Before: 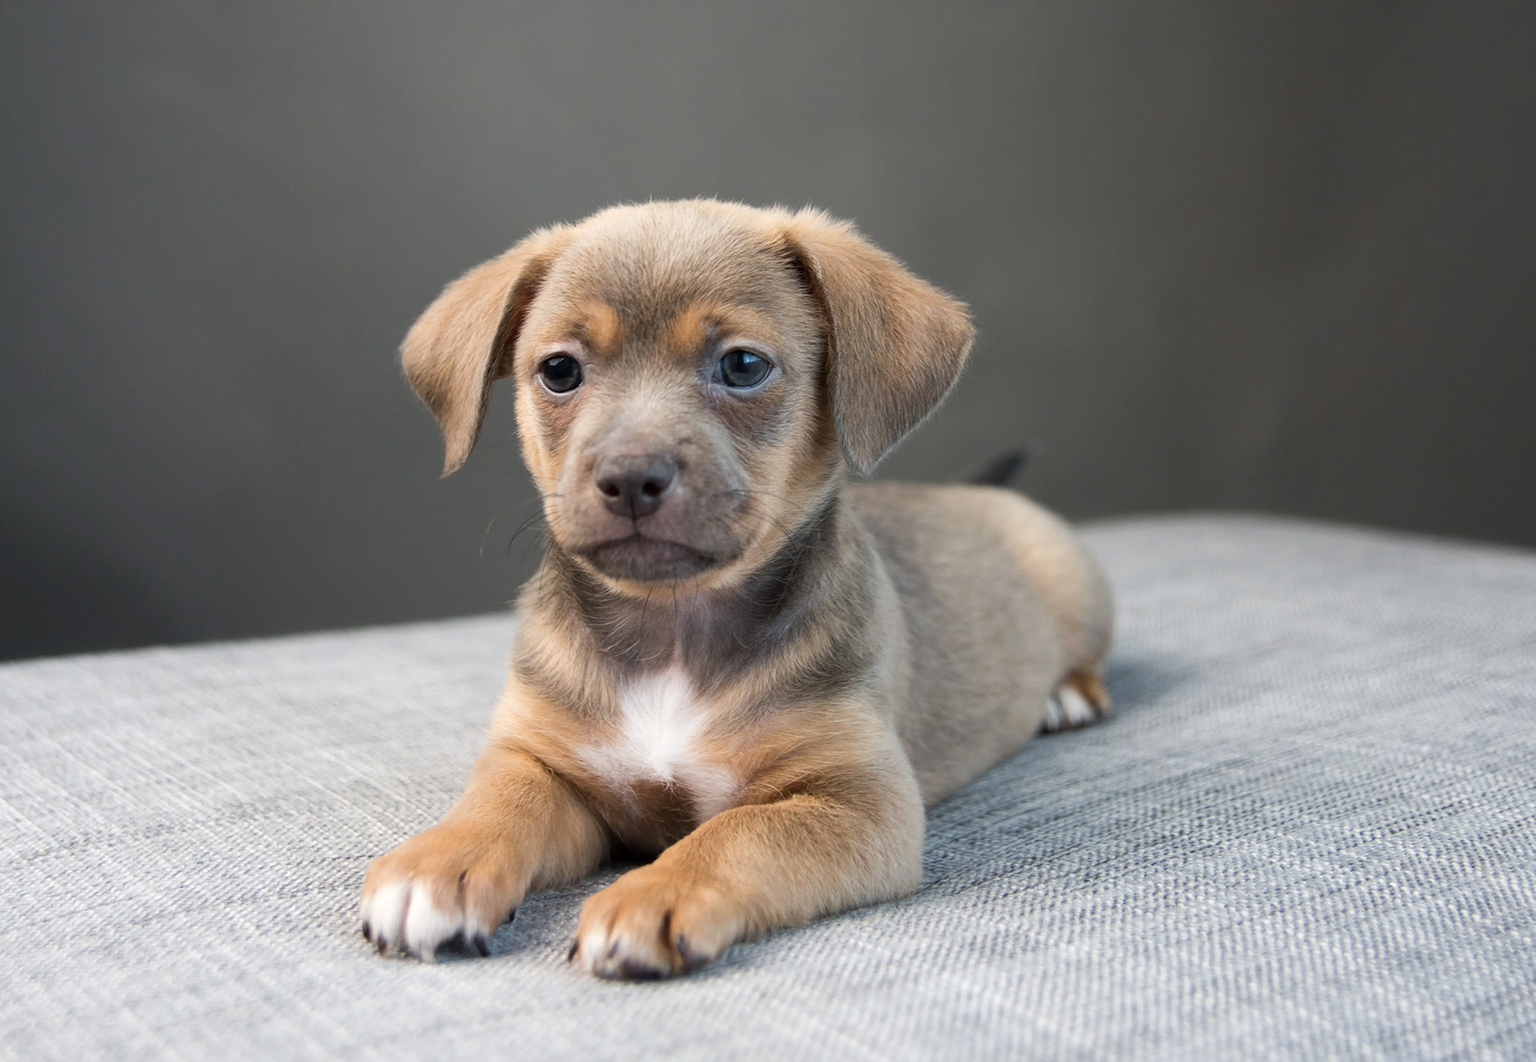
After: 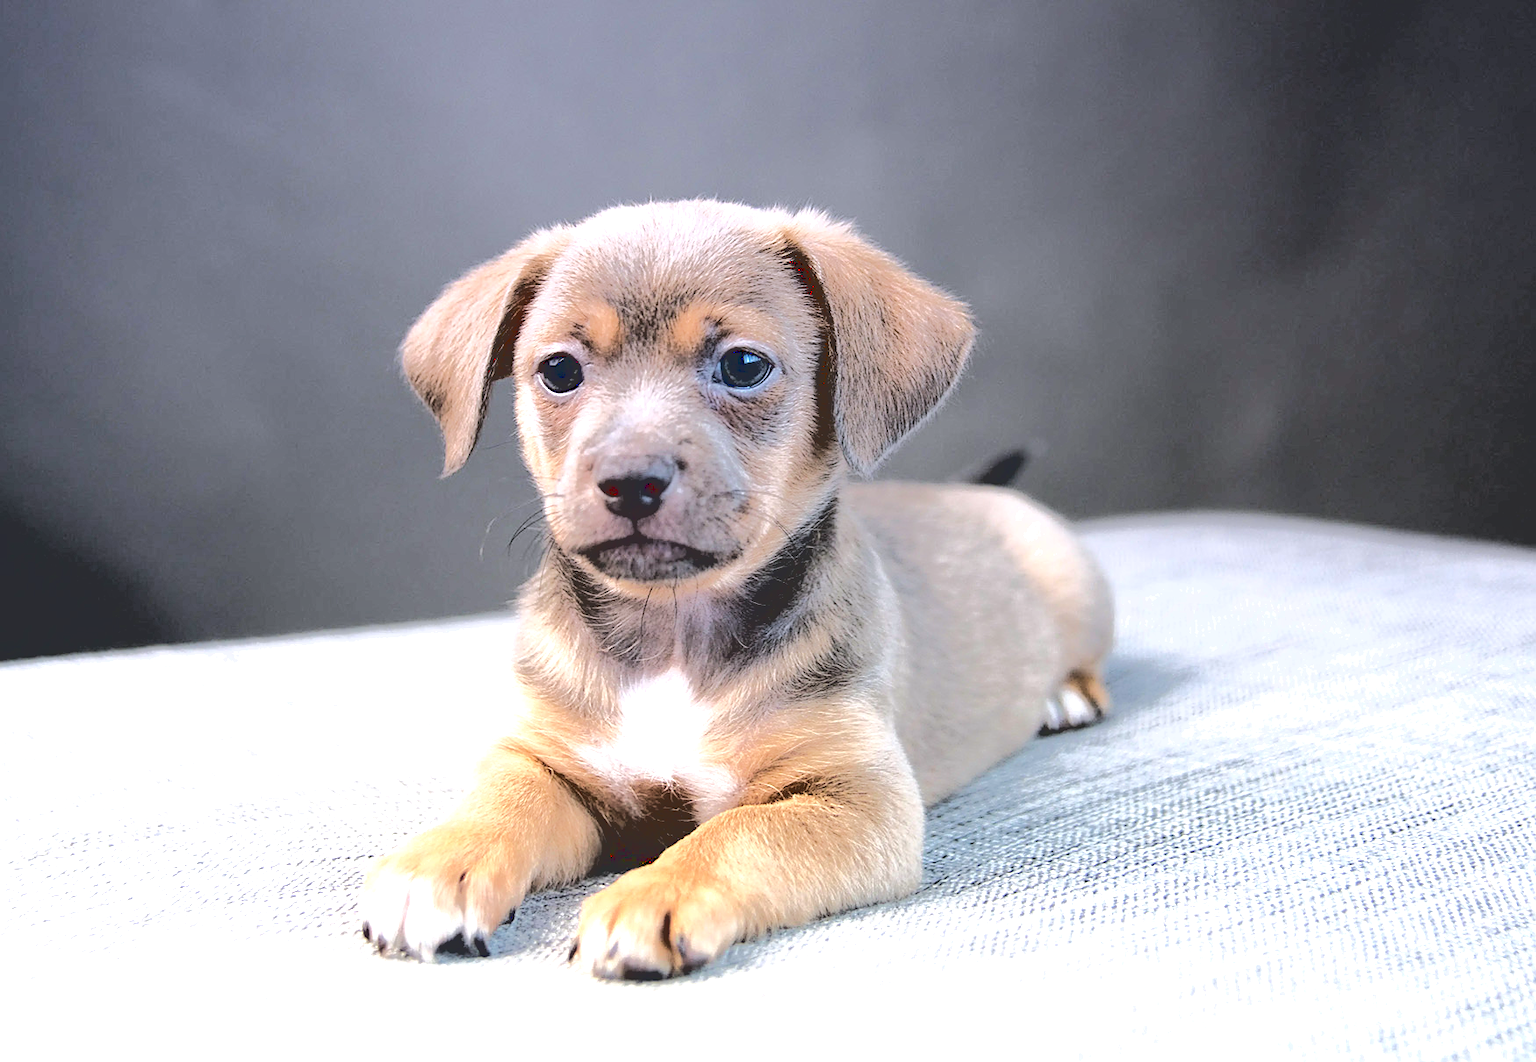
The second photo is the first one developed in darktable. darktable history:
exposure: black level correction 0, exposure 1.1 EV, compensate exposure bias true, compensate highlight preservation false
graduated density: hue 238.83°, saturation 50%
base curve: curves: ch0 [(0.065, 0.026) (0.236, 0.358) (0.53, 0.546) (0.777, 0.841) (0.924, 0.992)], preserve colors average RGB
sharpen: on, module defaults
